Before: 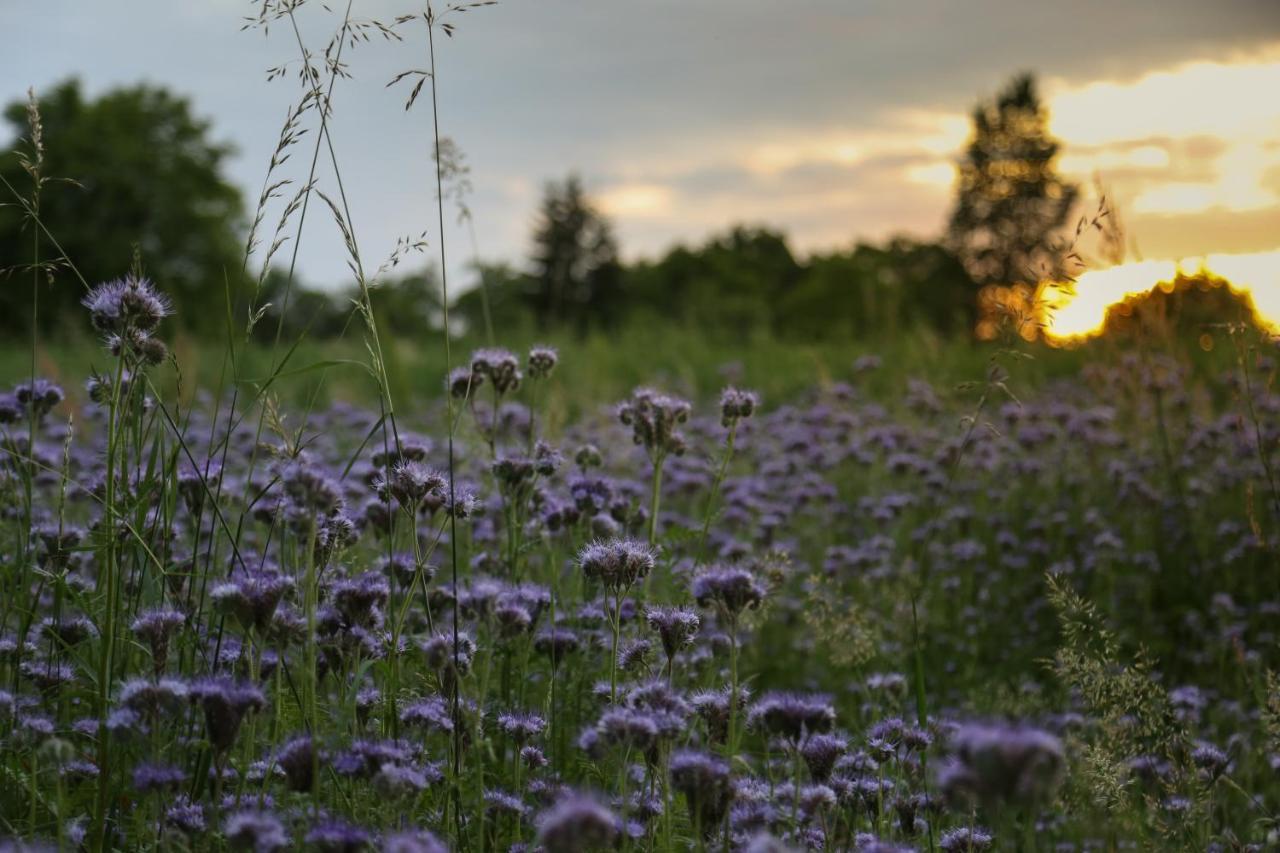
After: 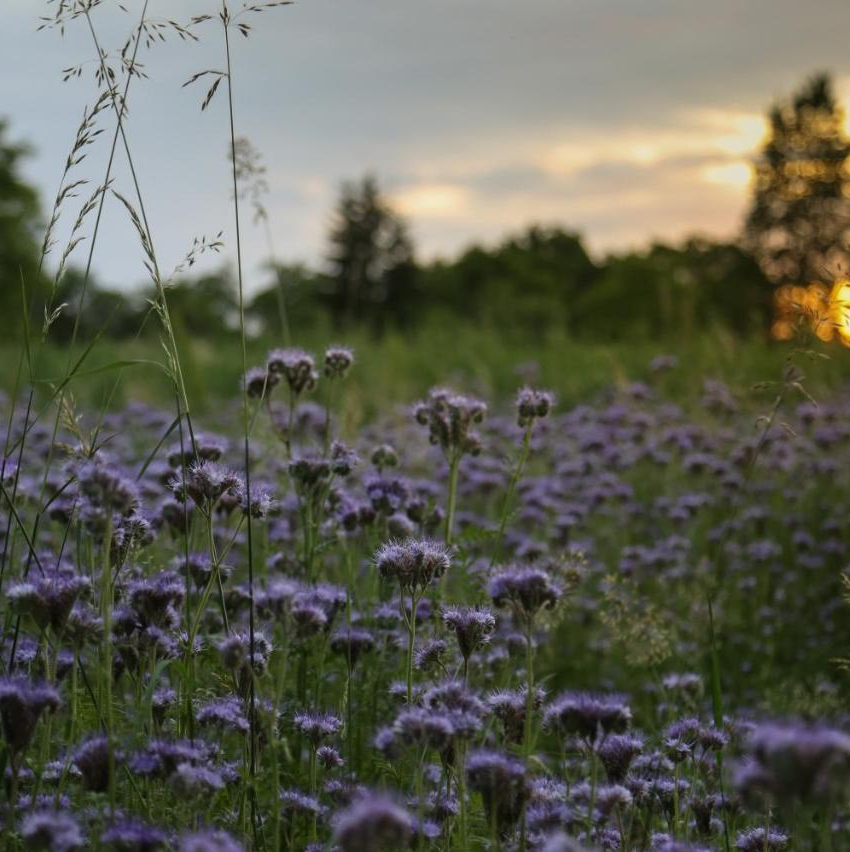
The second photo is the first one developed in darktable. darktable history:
crop and rotate: left 15.976%, right 17.601%
